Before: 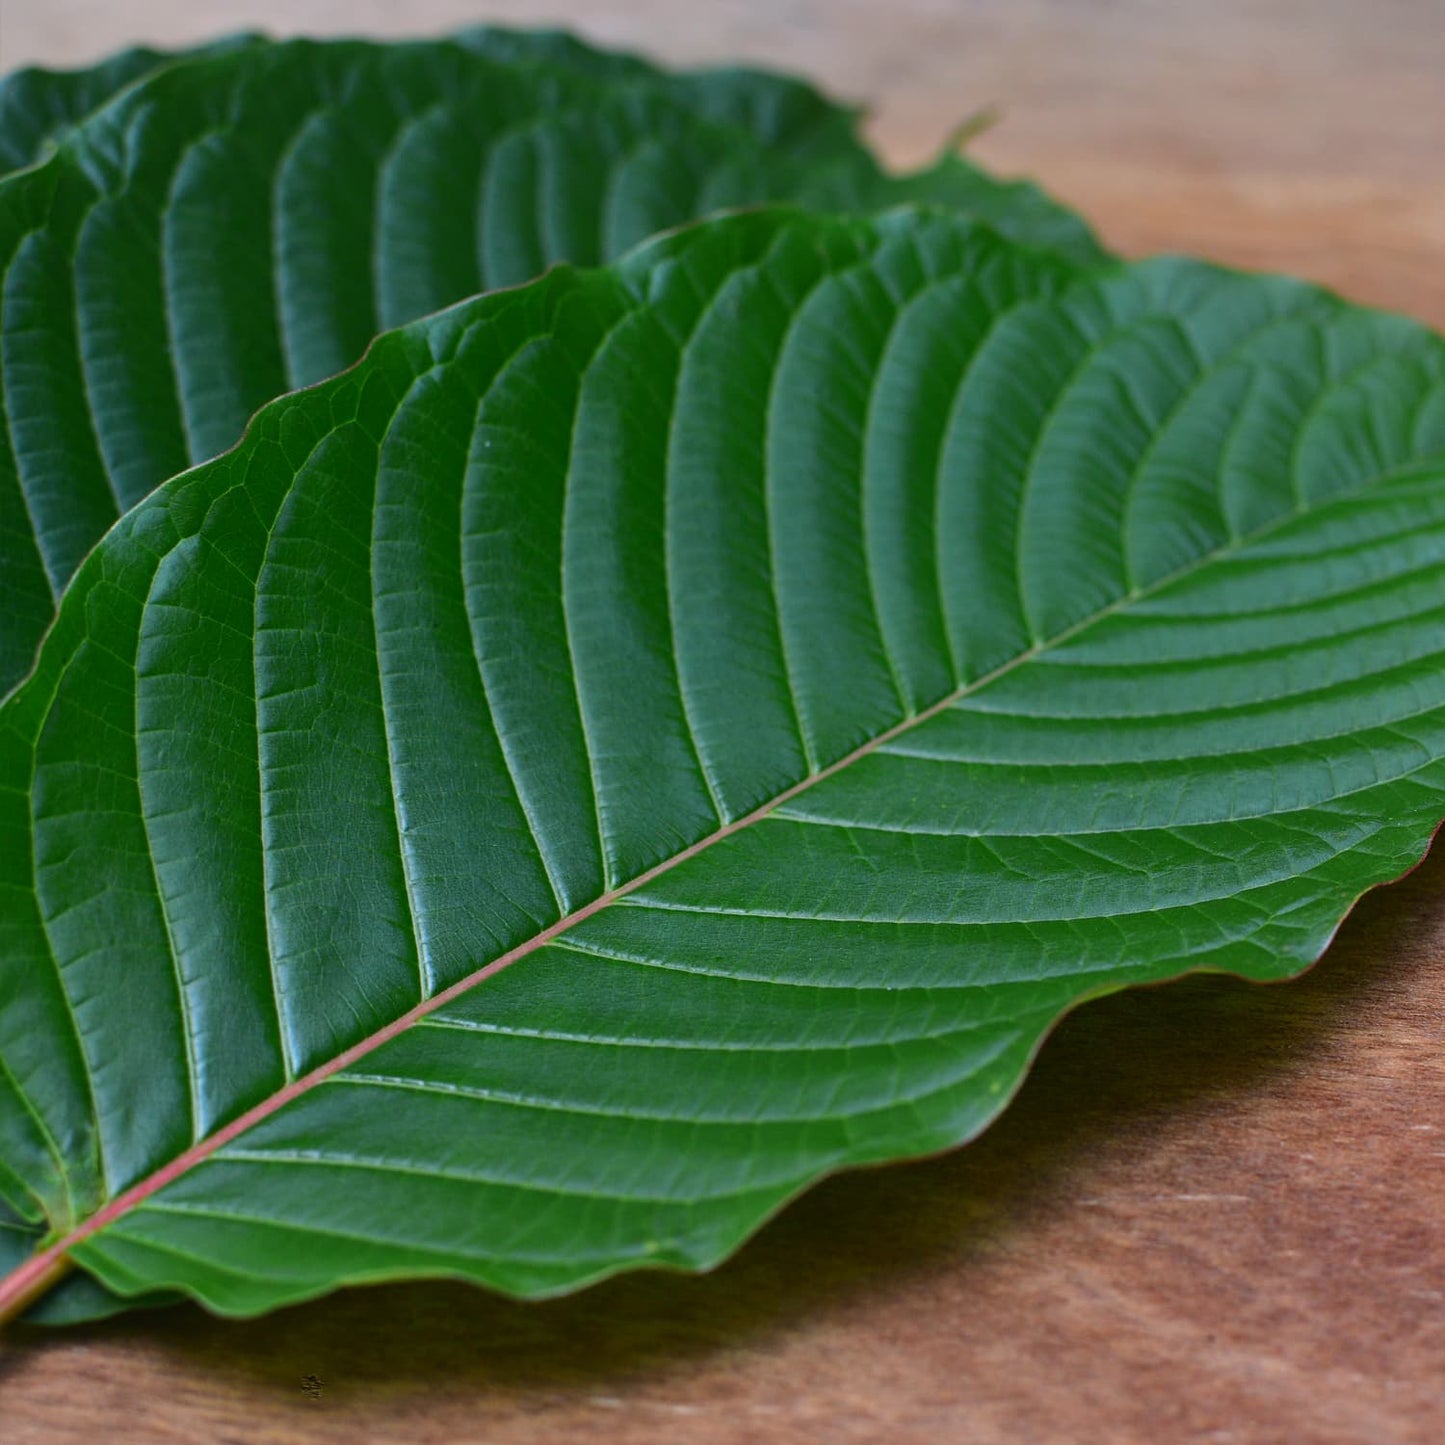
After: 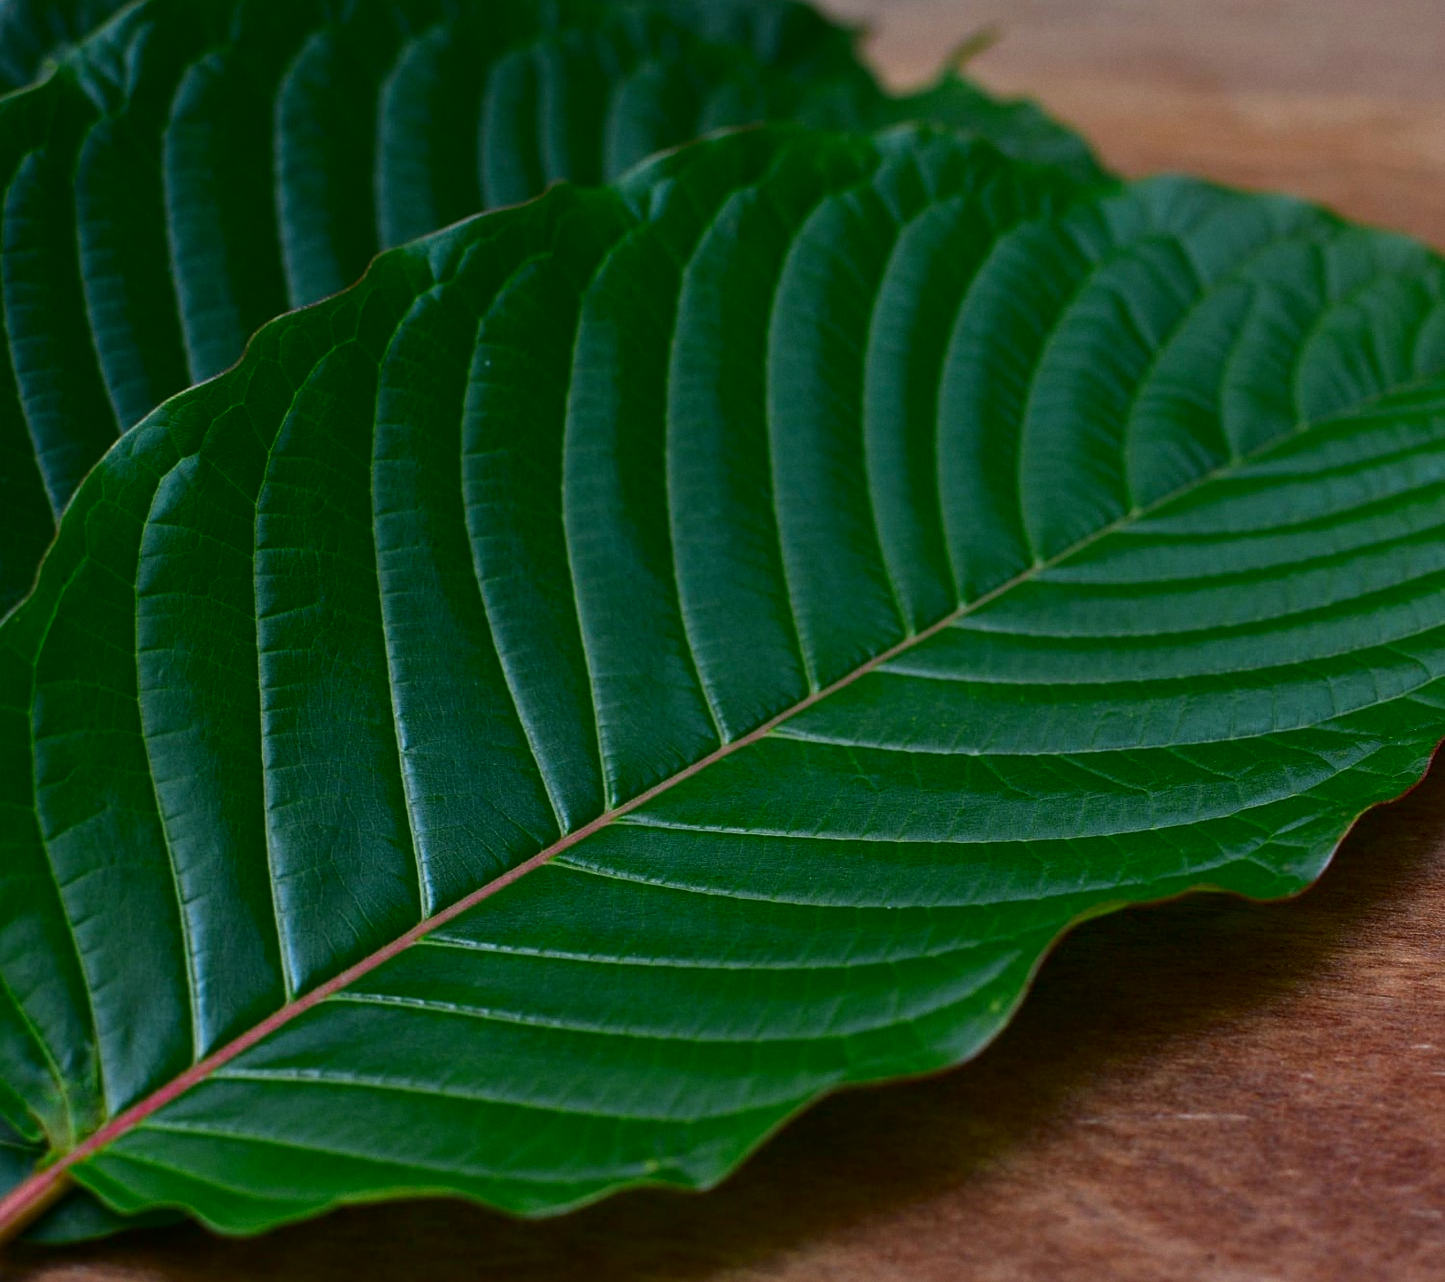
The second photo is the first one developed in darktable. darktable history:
crop and rotate: top 5.609%, bottom 5.609%
grain: coarseness 14.57 ISO, strength 8.8%
contrast brightness saturation: brightness -0.2, saturation 0.08
